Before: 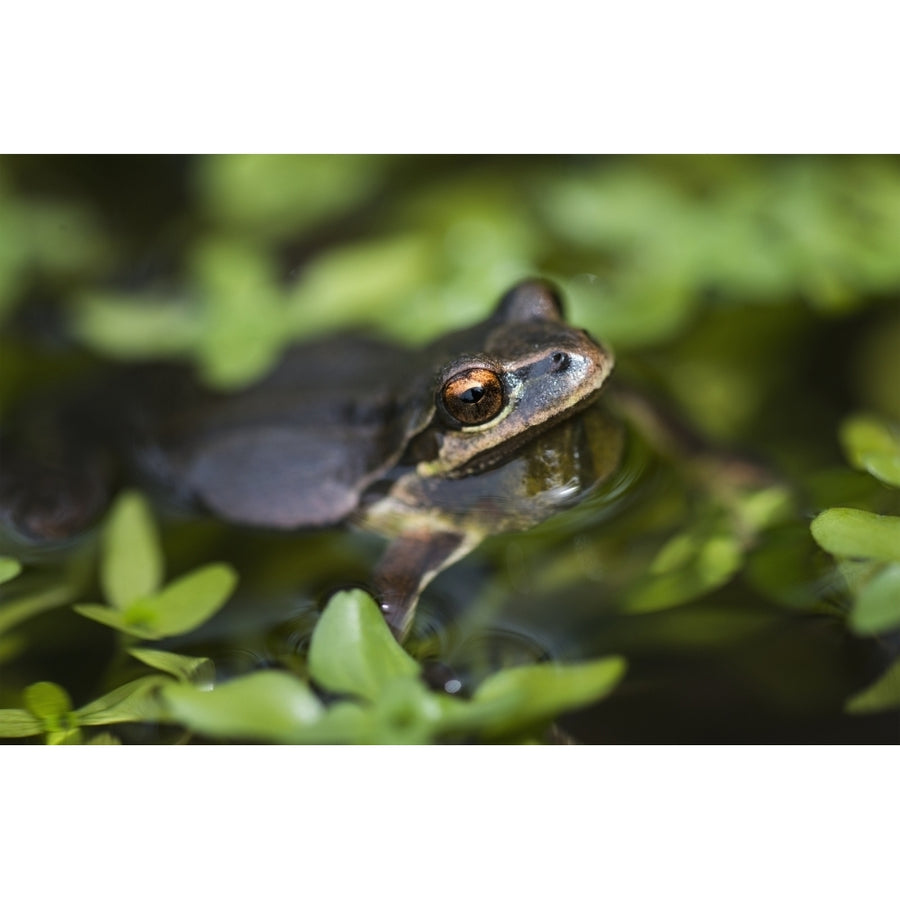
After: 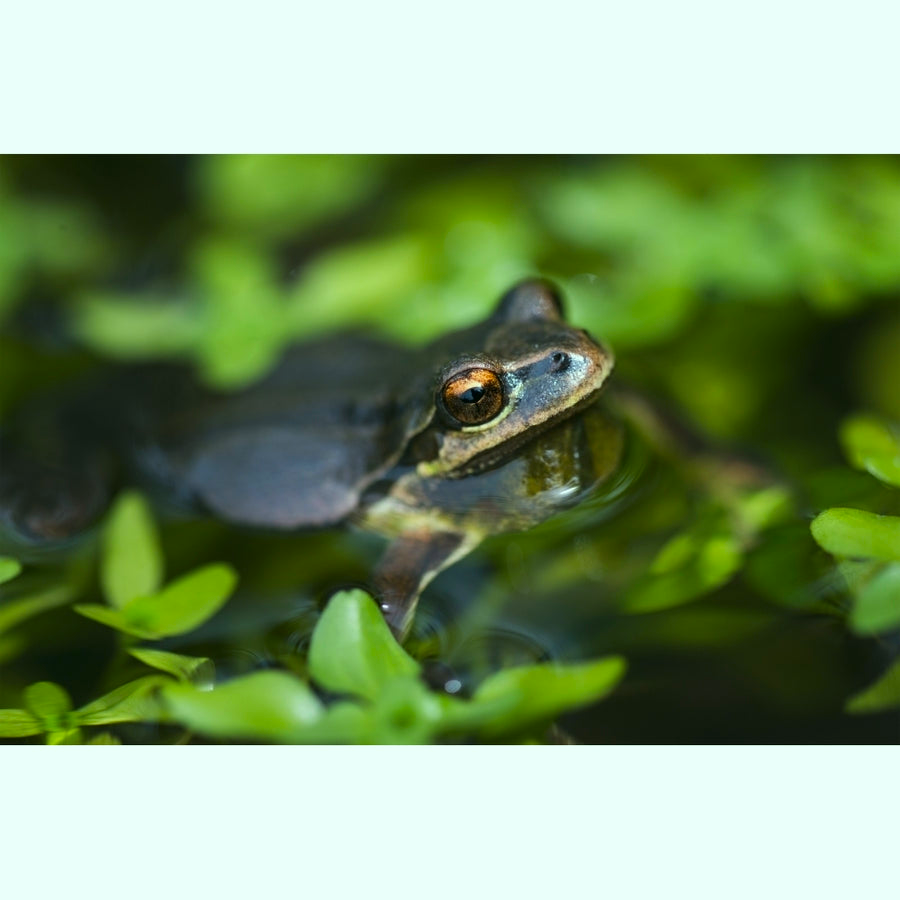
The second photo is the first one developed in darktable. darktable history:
contrast brightness saturation: saturation -0.086
color correction: highlights a* -7.47, highlights b* 1.56, shadows a* -3.2, saturation 1.42
